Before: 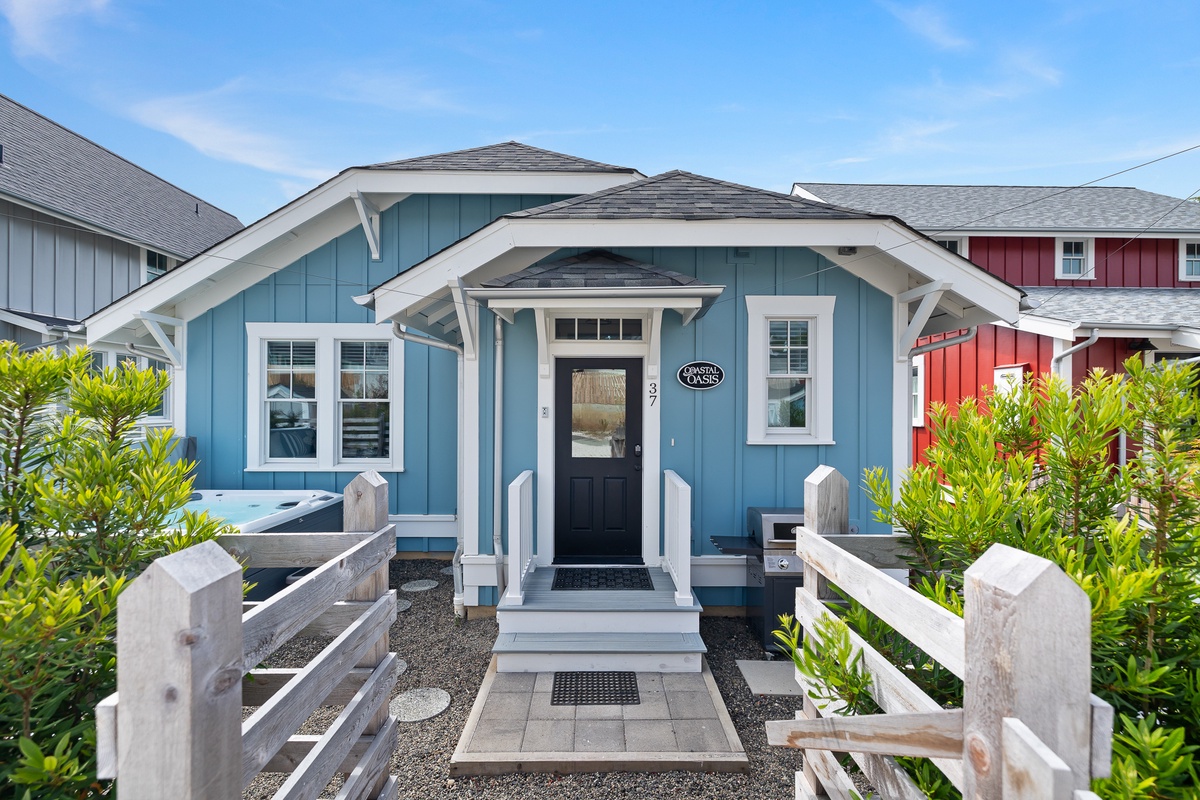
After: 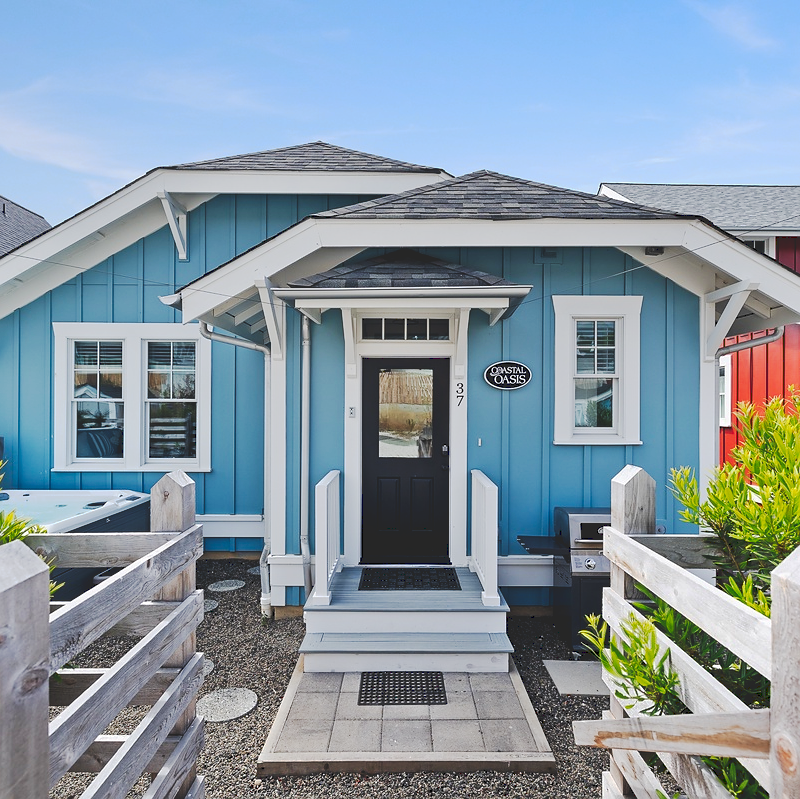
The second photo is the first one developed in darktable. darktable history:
sharpen: radius 0.993, threshold 1
crop and rotate: left 16.112%, right 17.161%
tone curve: curves: ch0 [(0, 0) (0.003, 0.15) (0.011, 0.151) (0.025, 0.15) (0.044, 0.15) (0.069, 0.151) (0.1, 0.153) (0.136, 0.16) (0.177, 0.183) (0.224, 0.21) (0.277, 0.253) (0.335, 0.309) (0.399, 0.389) (0.468, 0.479) (0.543, 0.58) (0.623, 0.677) (0.709, 0.747) (0.801, 0.808) (0.898, 0.87) (1, 1)], preserve colors none
